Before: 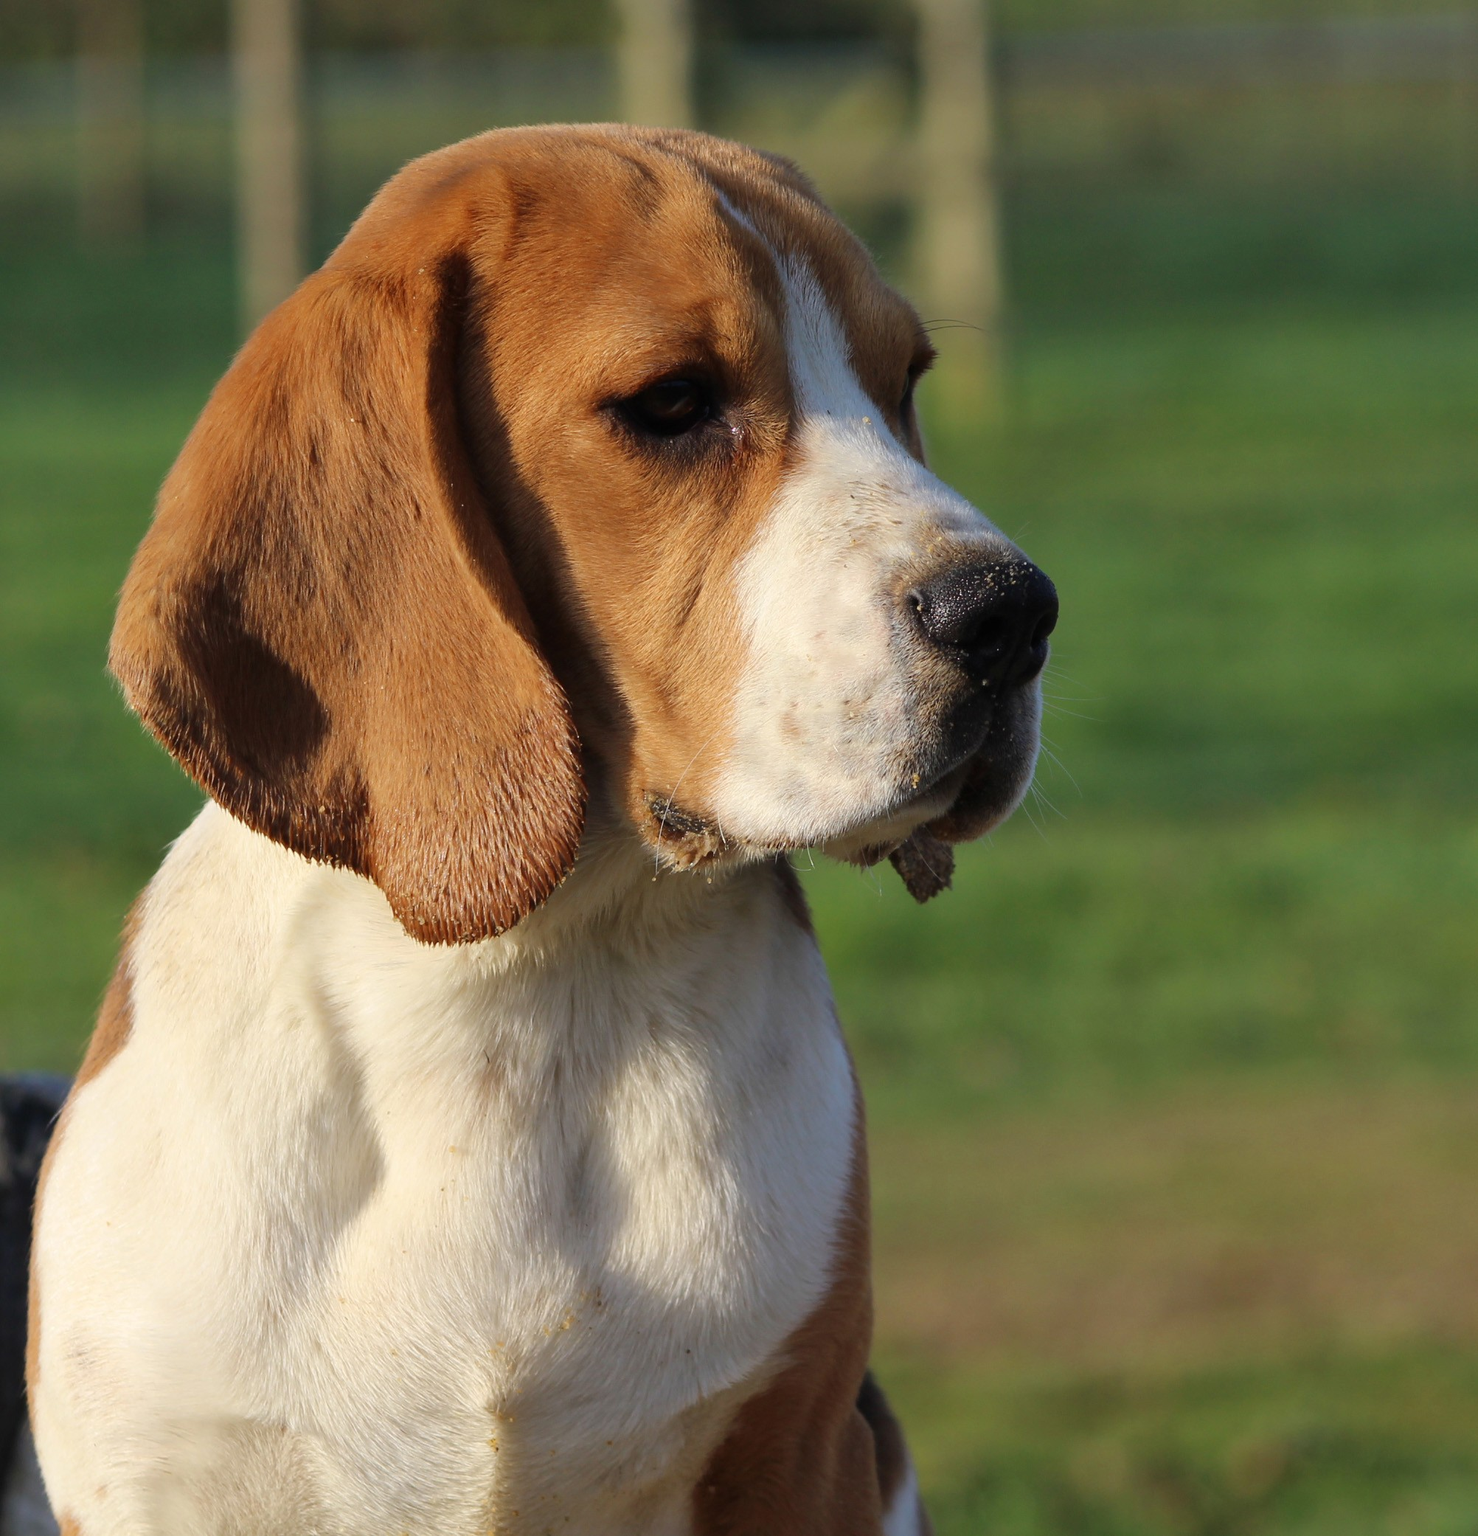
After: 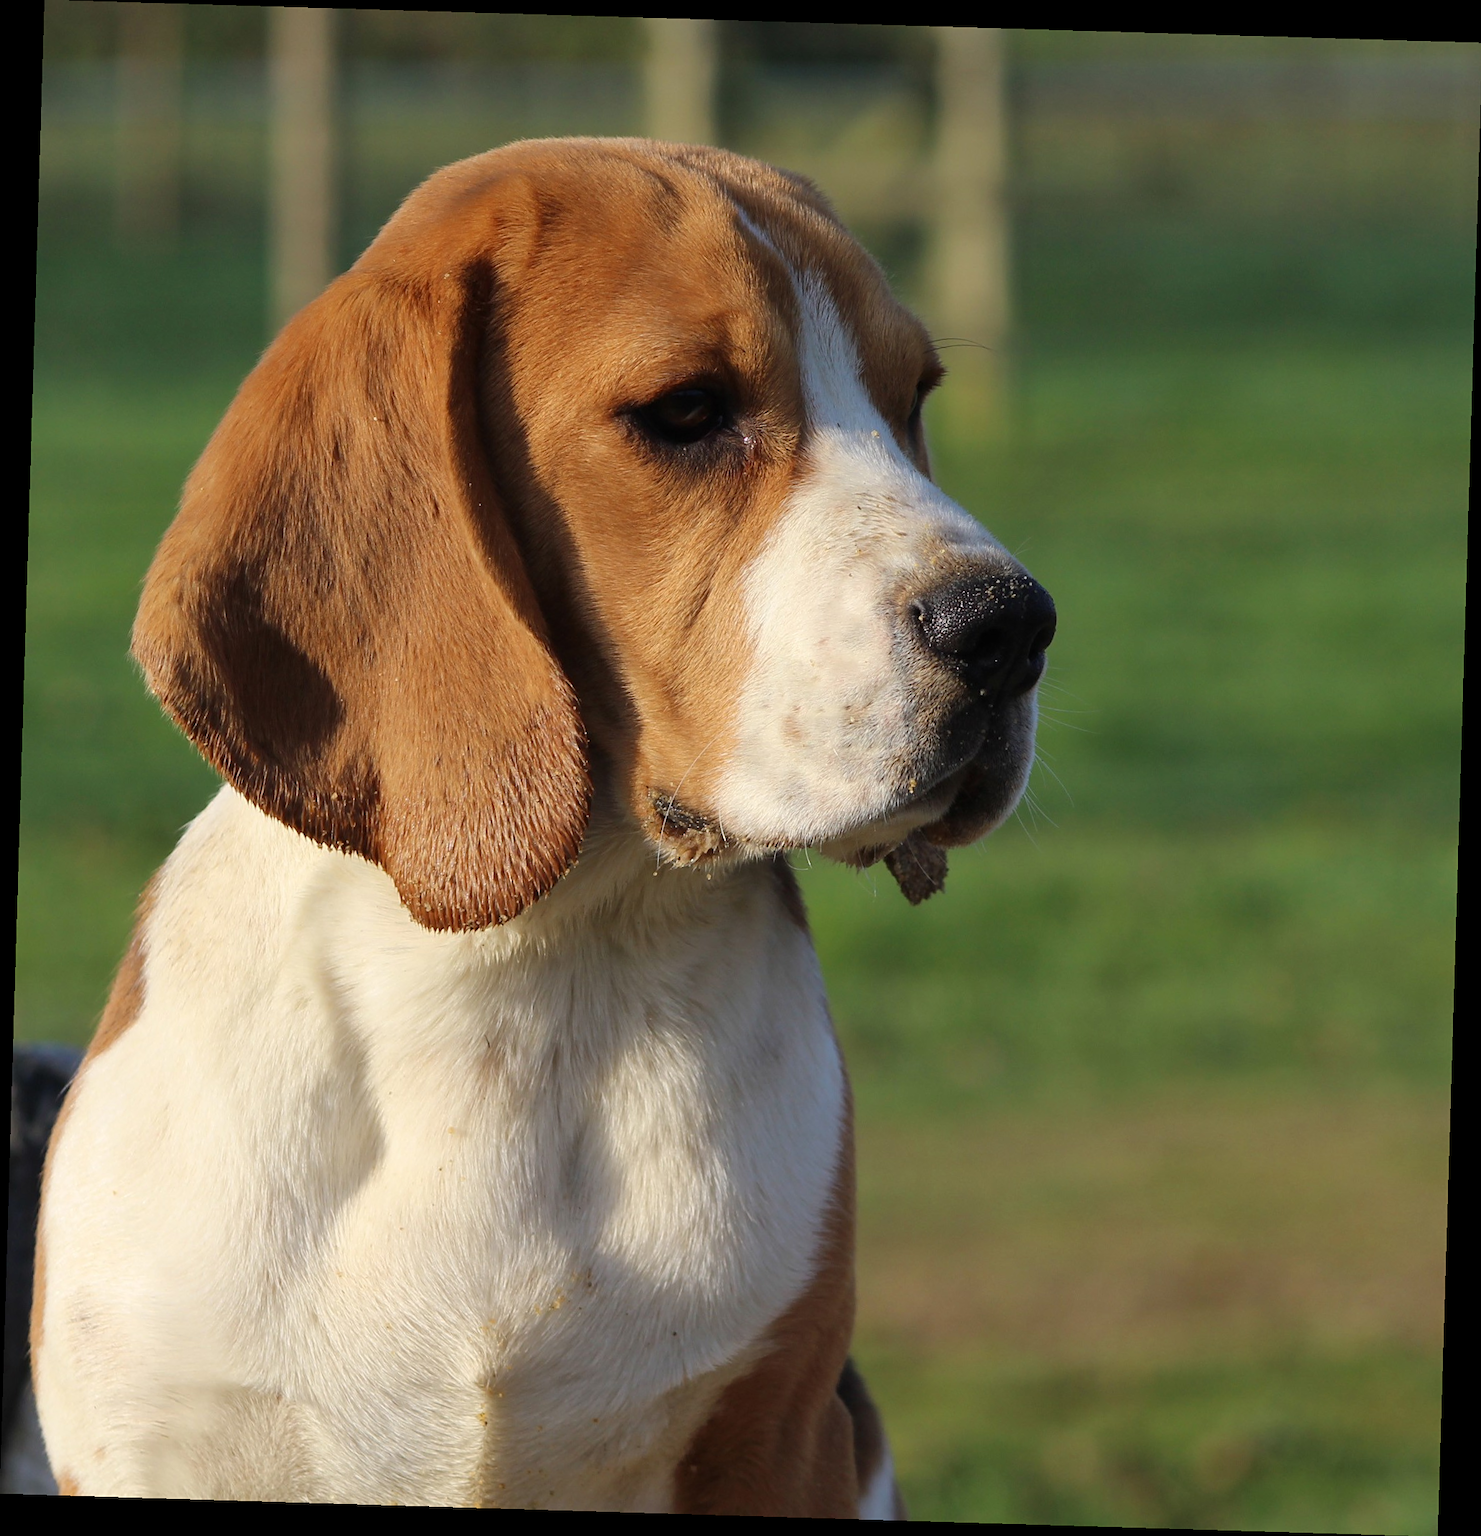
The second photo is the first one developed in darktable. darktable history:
sharpen: amount 0.2
rotate and perspective: rotation 1.72°, automatic cropping off
